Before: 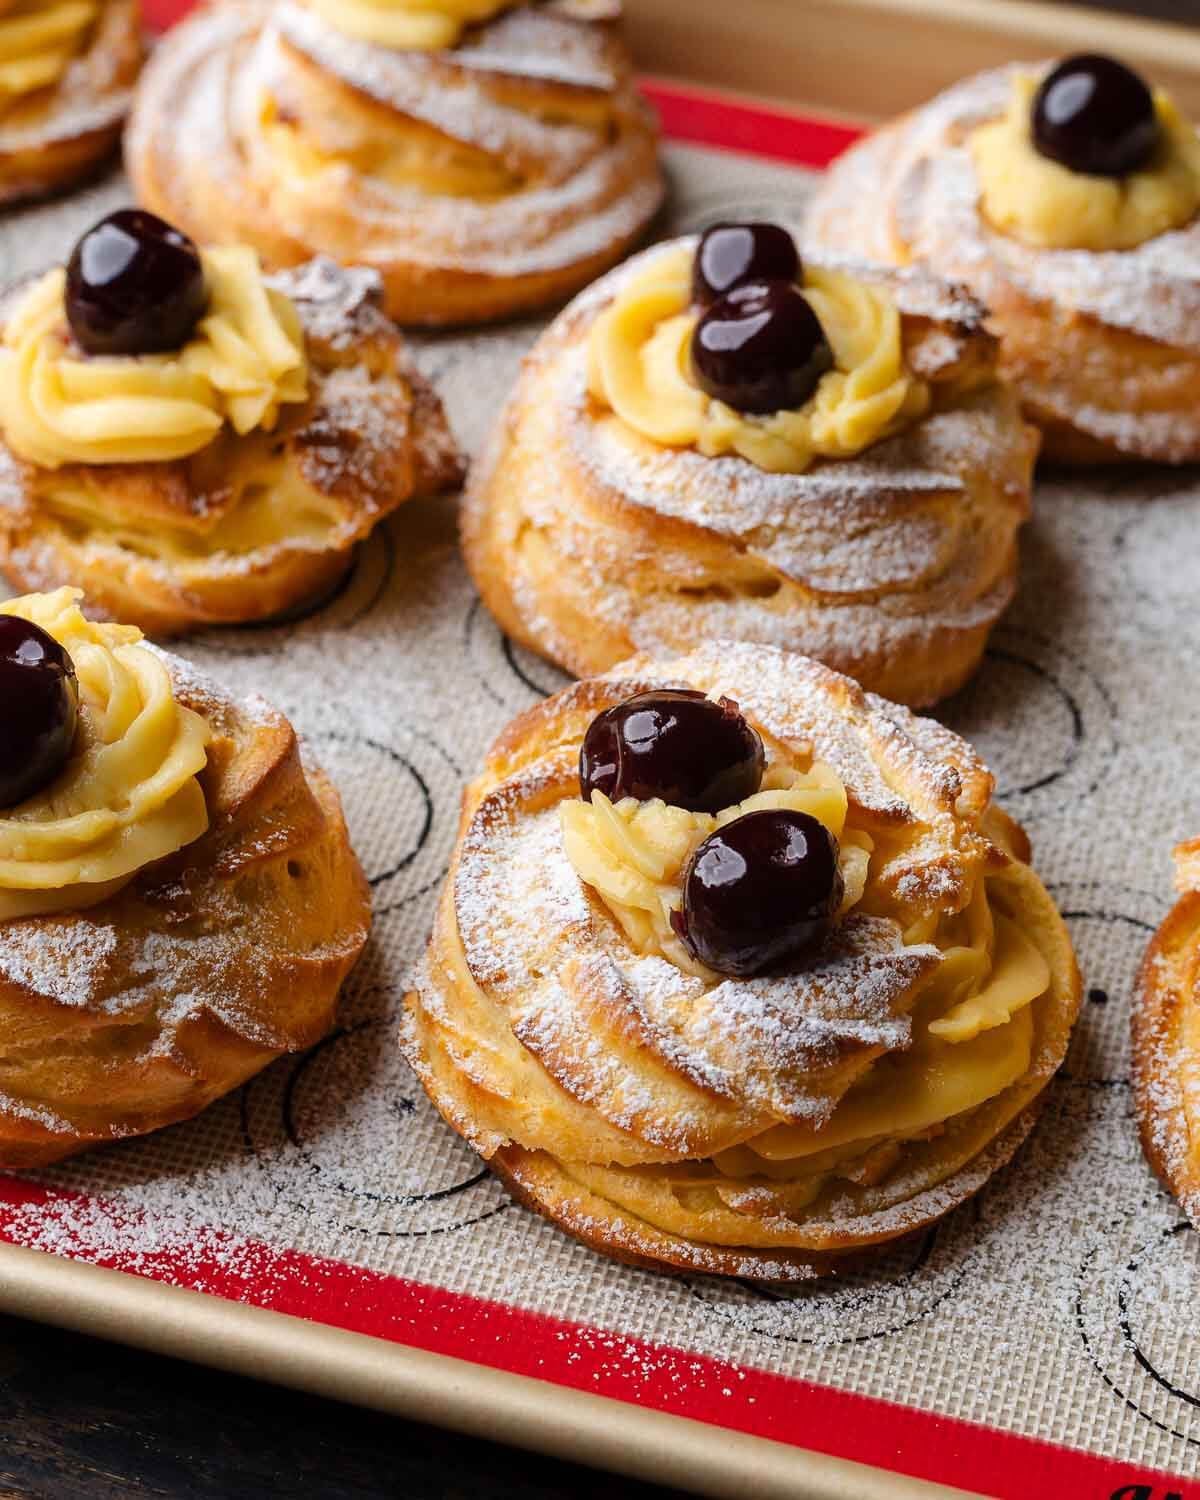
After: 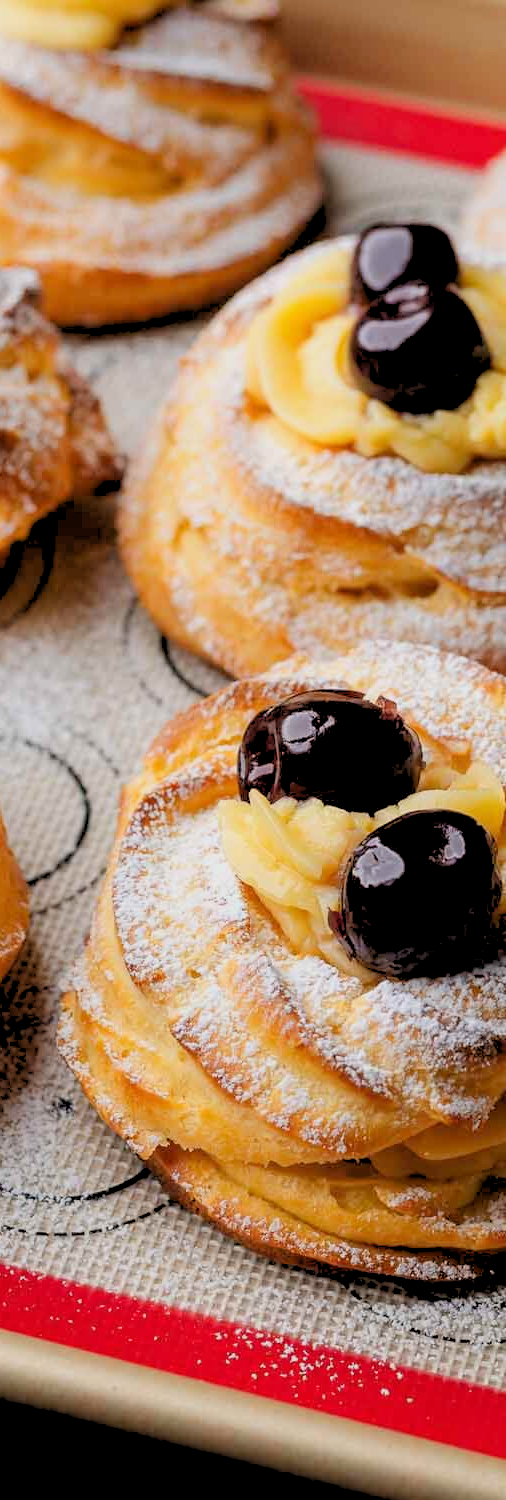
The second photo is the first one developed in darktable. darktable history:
crop: left 28.583%, right 29.231%
rgb levels: preserve colors sum RGB, levels [[0.038, 0.433, 0.934], [0, 0.5, 1], [0, 0.5, 1]]
